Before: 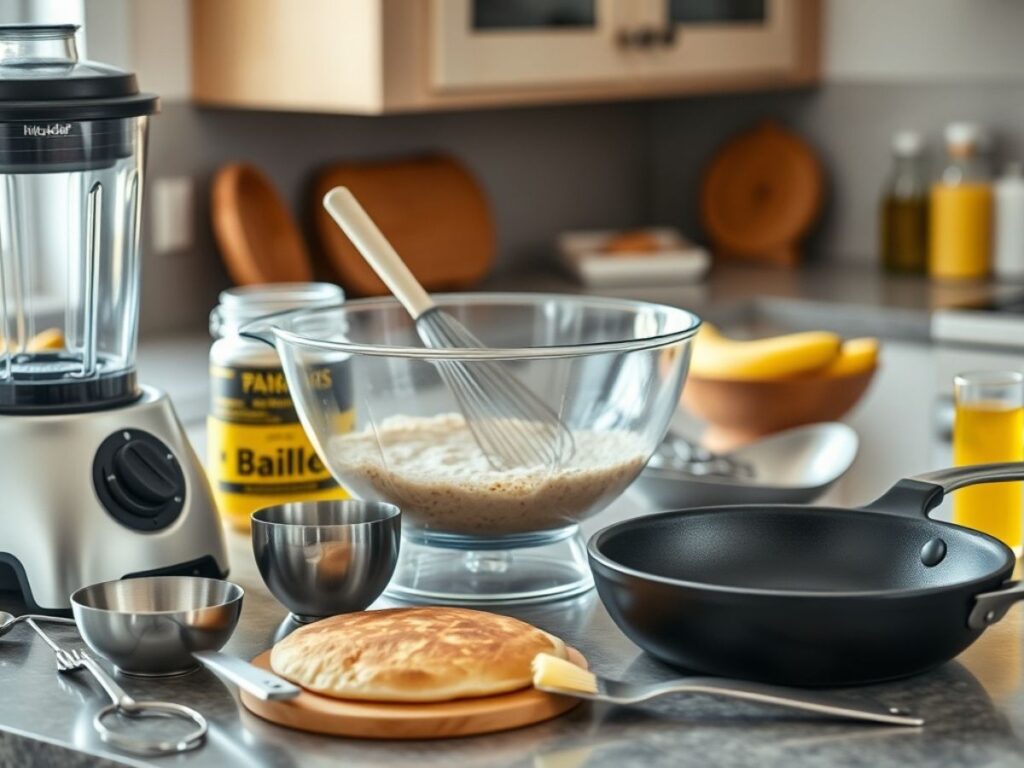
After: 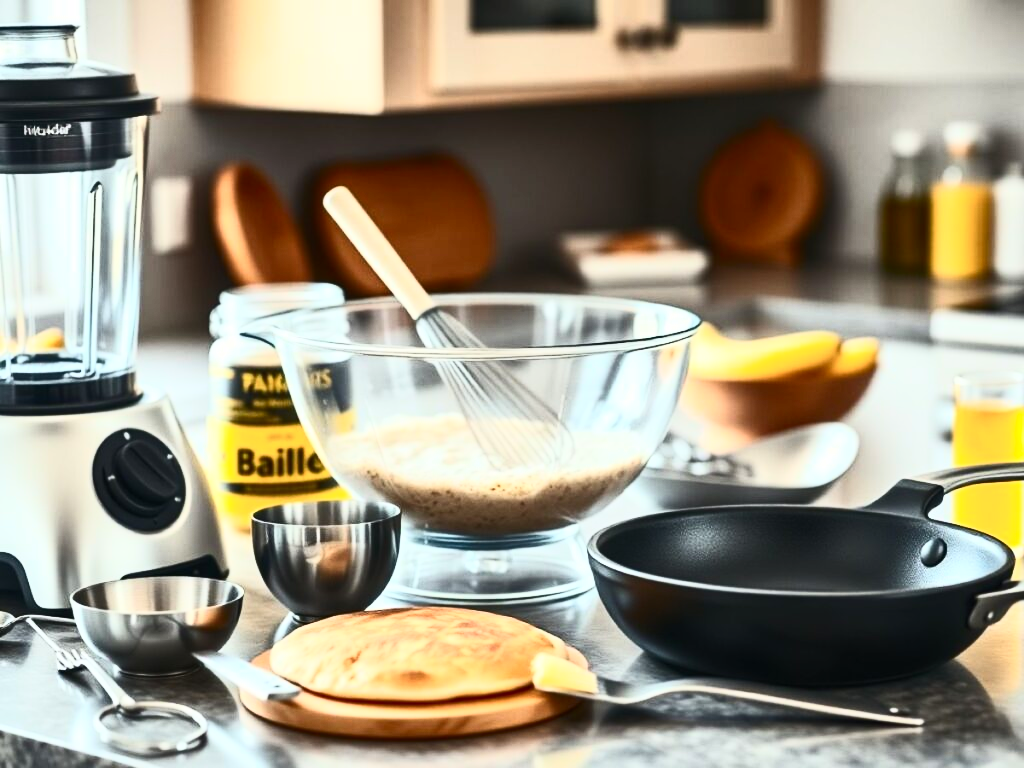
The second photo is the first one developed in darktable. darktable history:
rotate and perspective: automatic cropping original format, crop left 0, crop top 0
contrast brightness saturation: contrast 0.62, brightness 0.34, saturation 0.14
